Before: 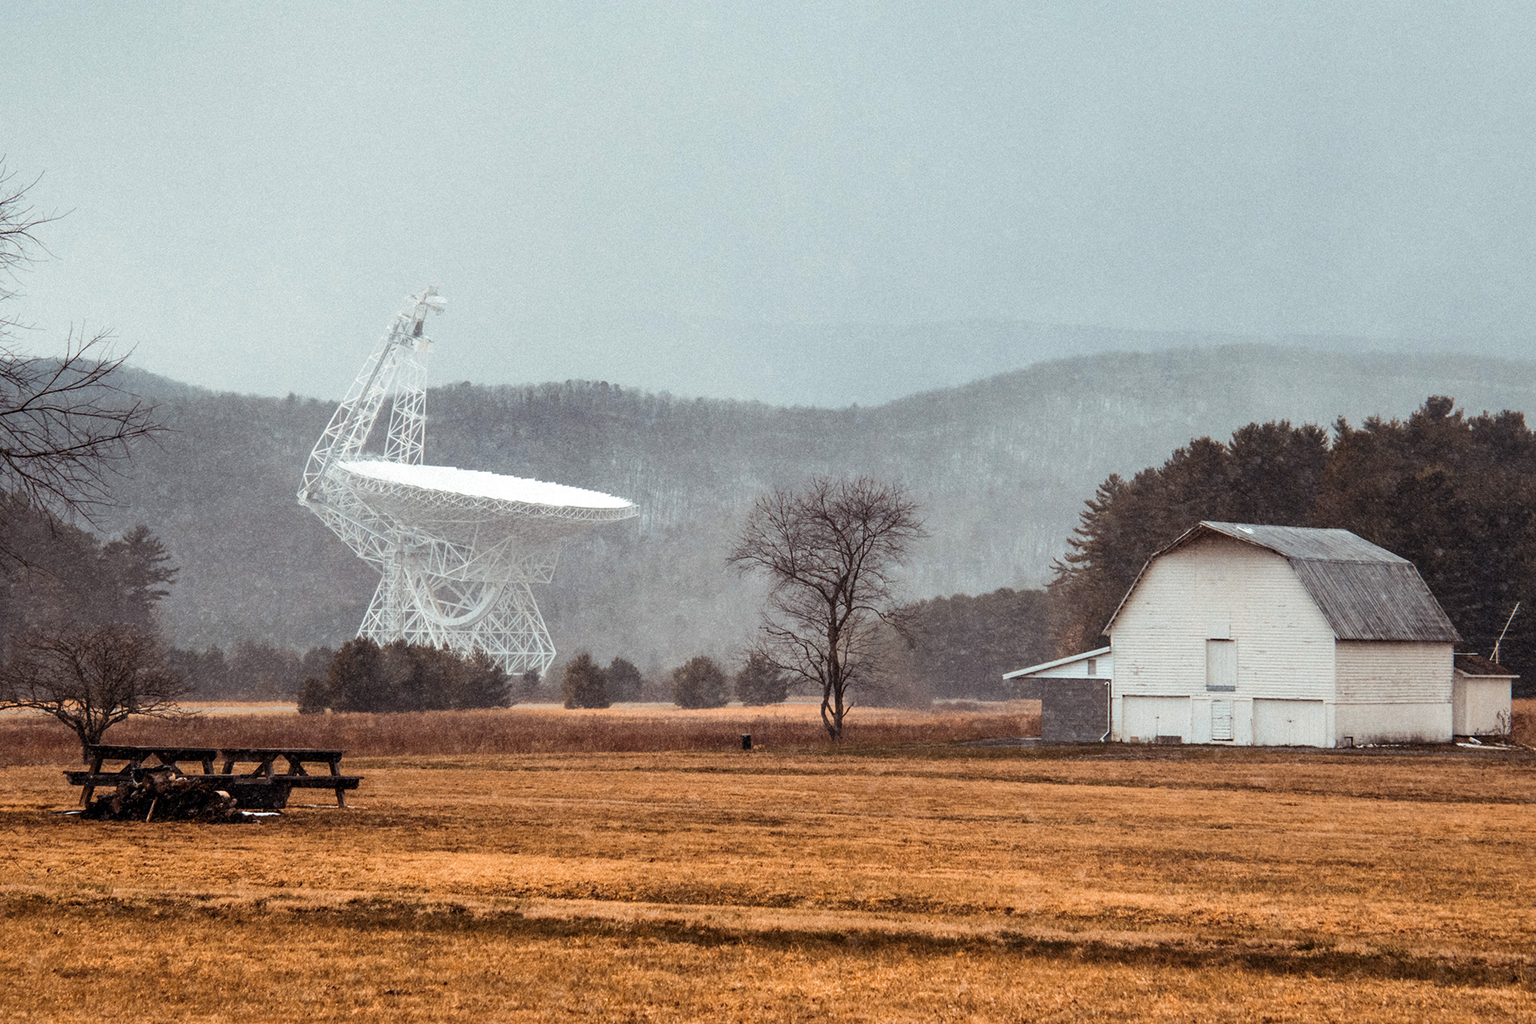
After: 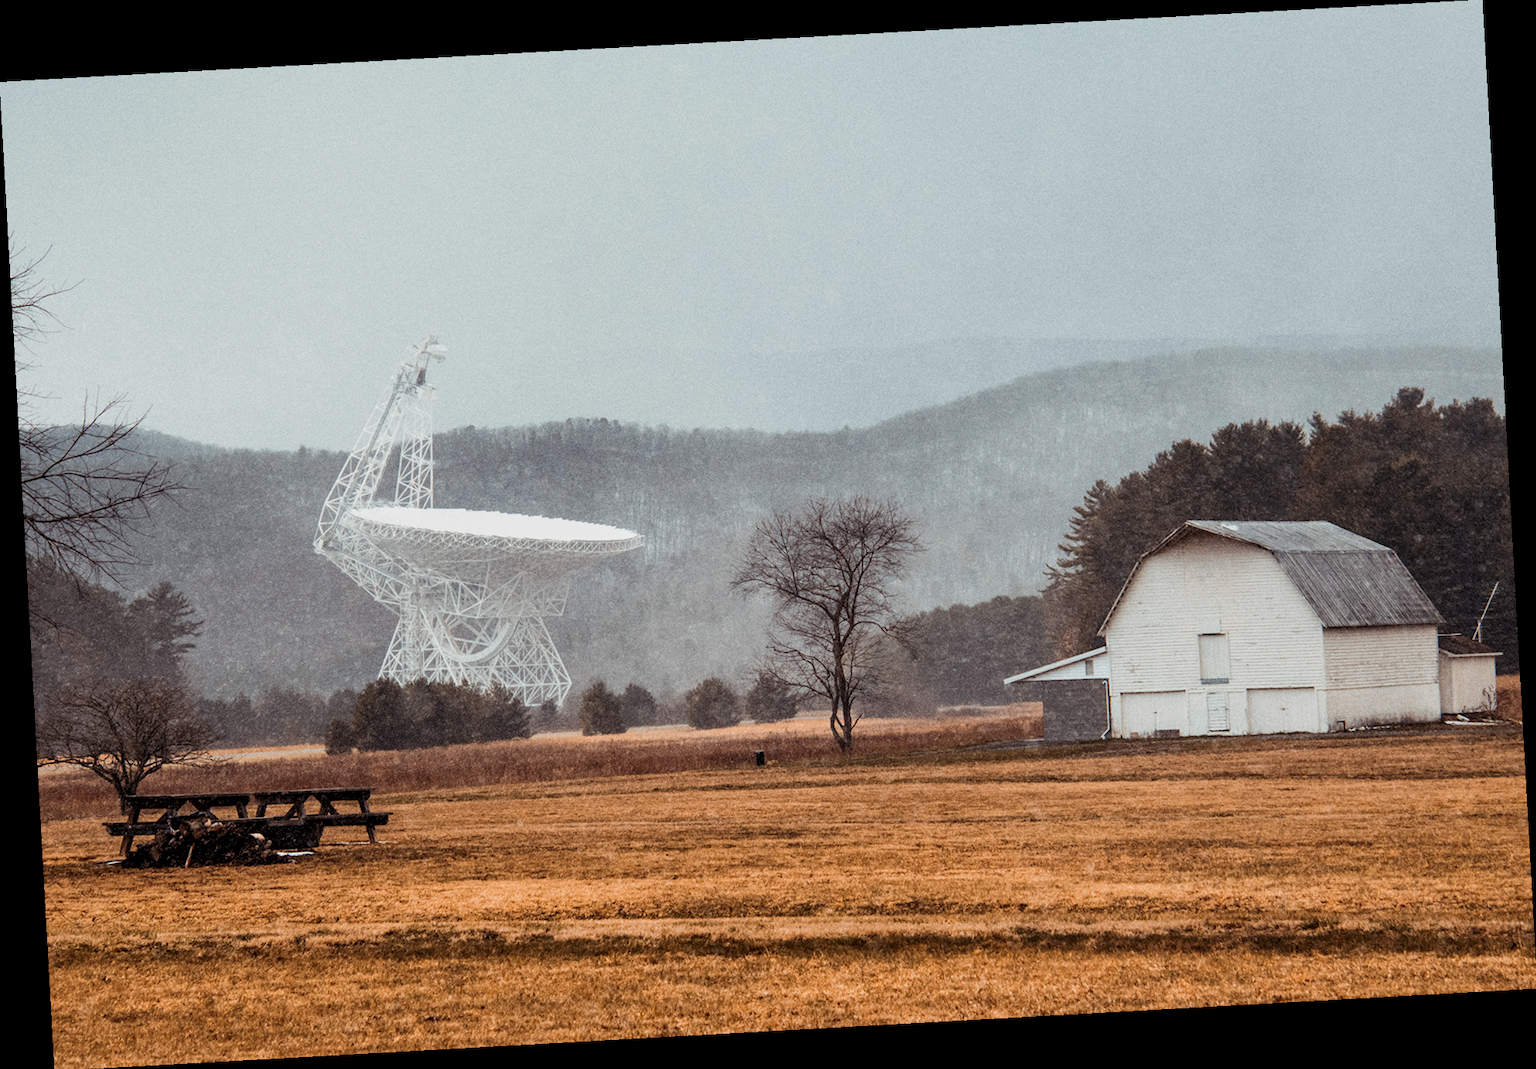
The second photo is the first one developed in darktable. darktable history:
local contrast: highlights 100%, shadows 100%, detail 120%, midtone range 0.2
rotate and perspective: rotation -3.18°, automatic cropping off
grain: coarseness 0.09 ISO, strength 10%
sigmoid: contrast 1.22, skew 0.65
